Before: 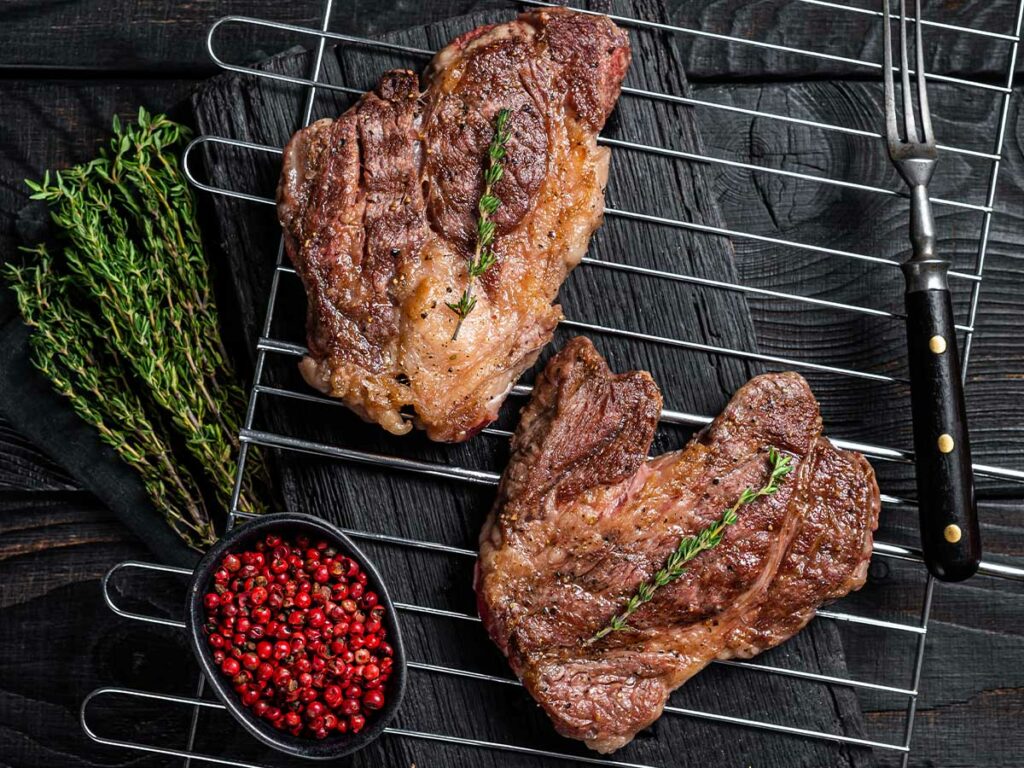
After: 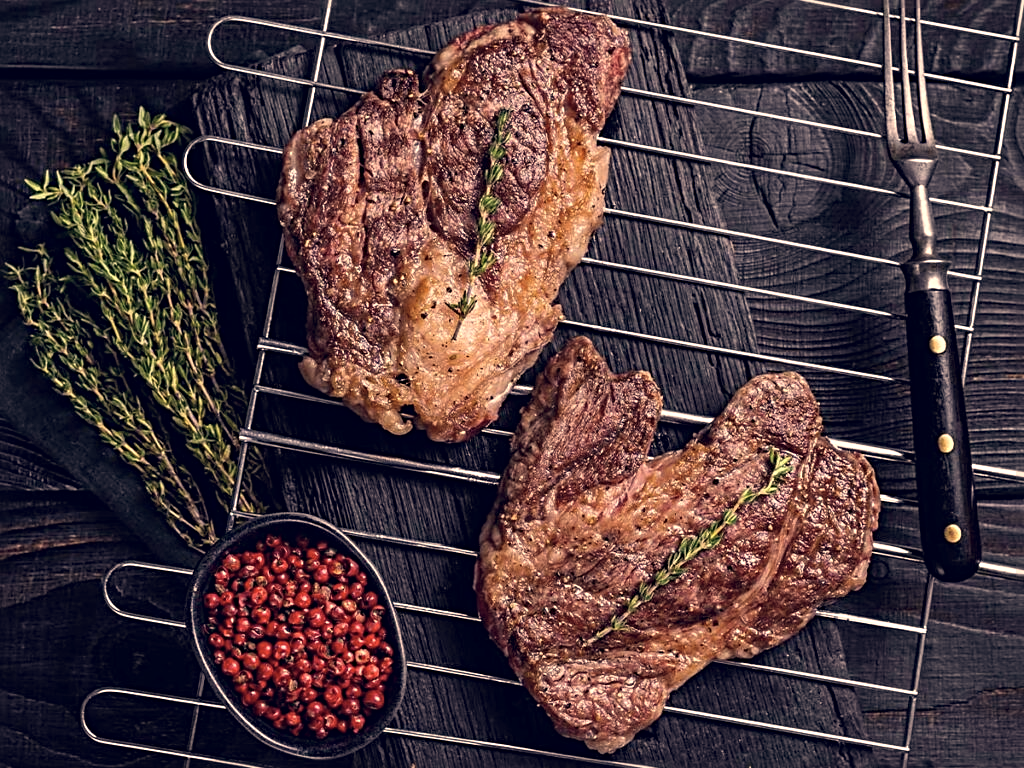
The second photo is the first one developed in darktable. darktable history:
sharpen: radius 3.119
color correction: highlights a* 19.59, highlights b* 27.49, shadows a* 3.46, shadows b* -17.28, saturation 0.73
